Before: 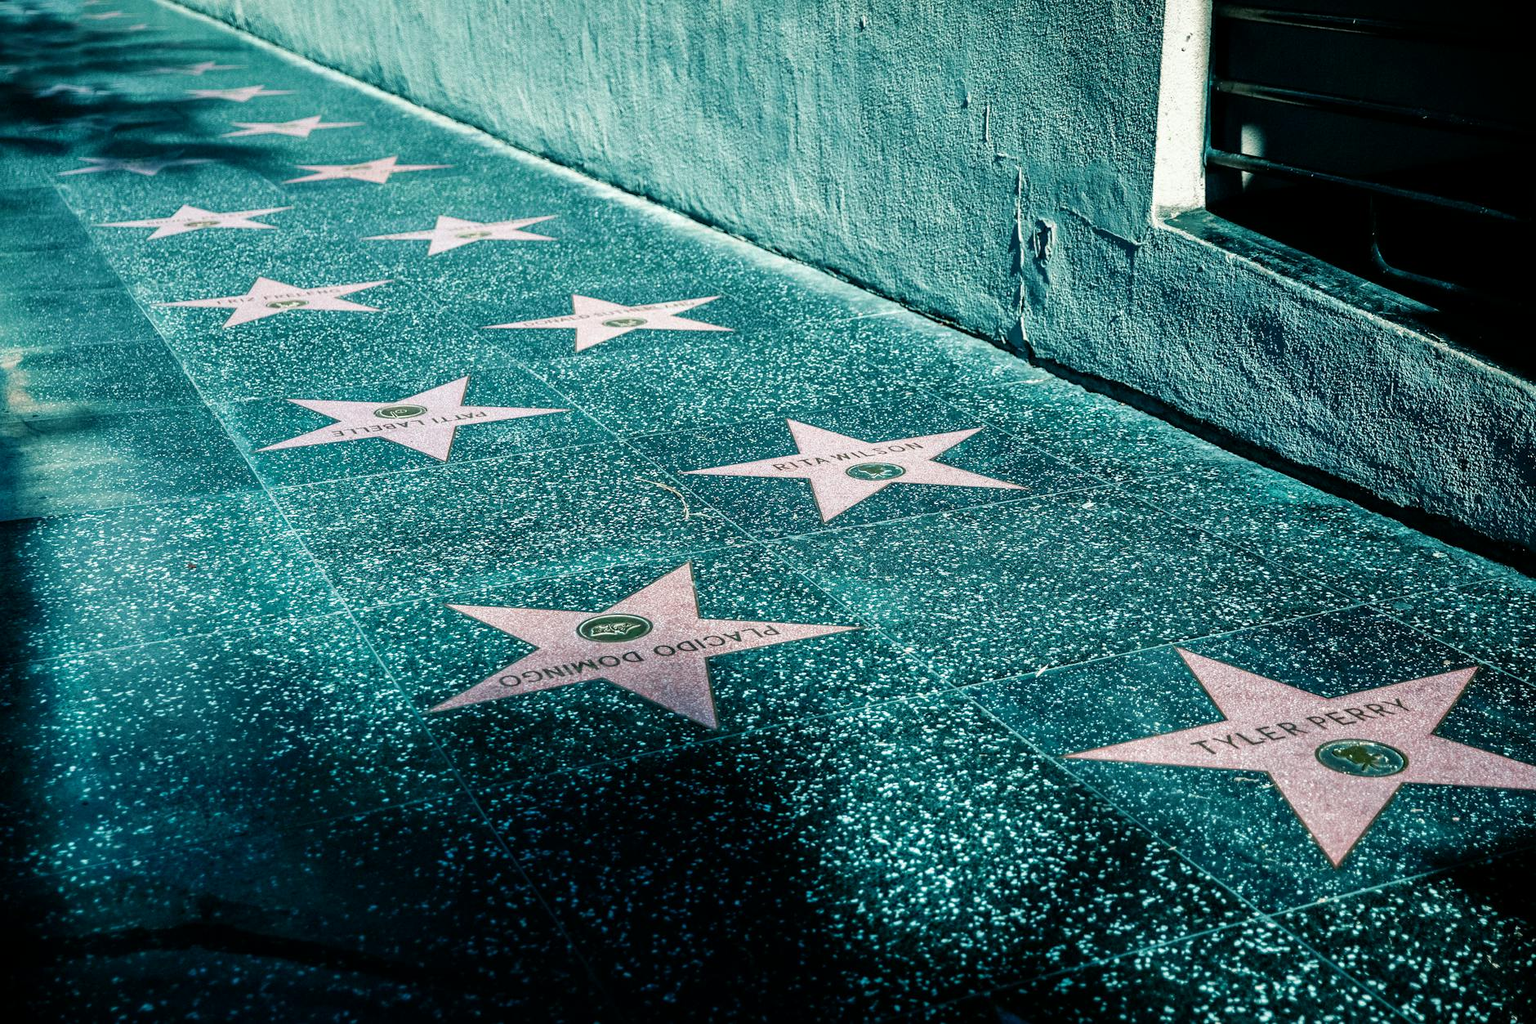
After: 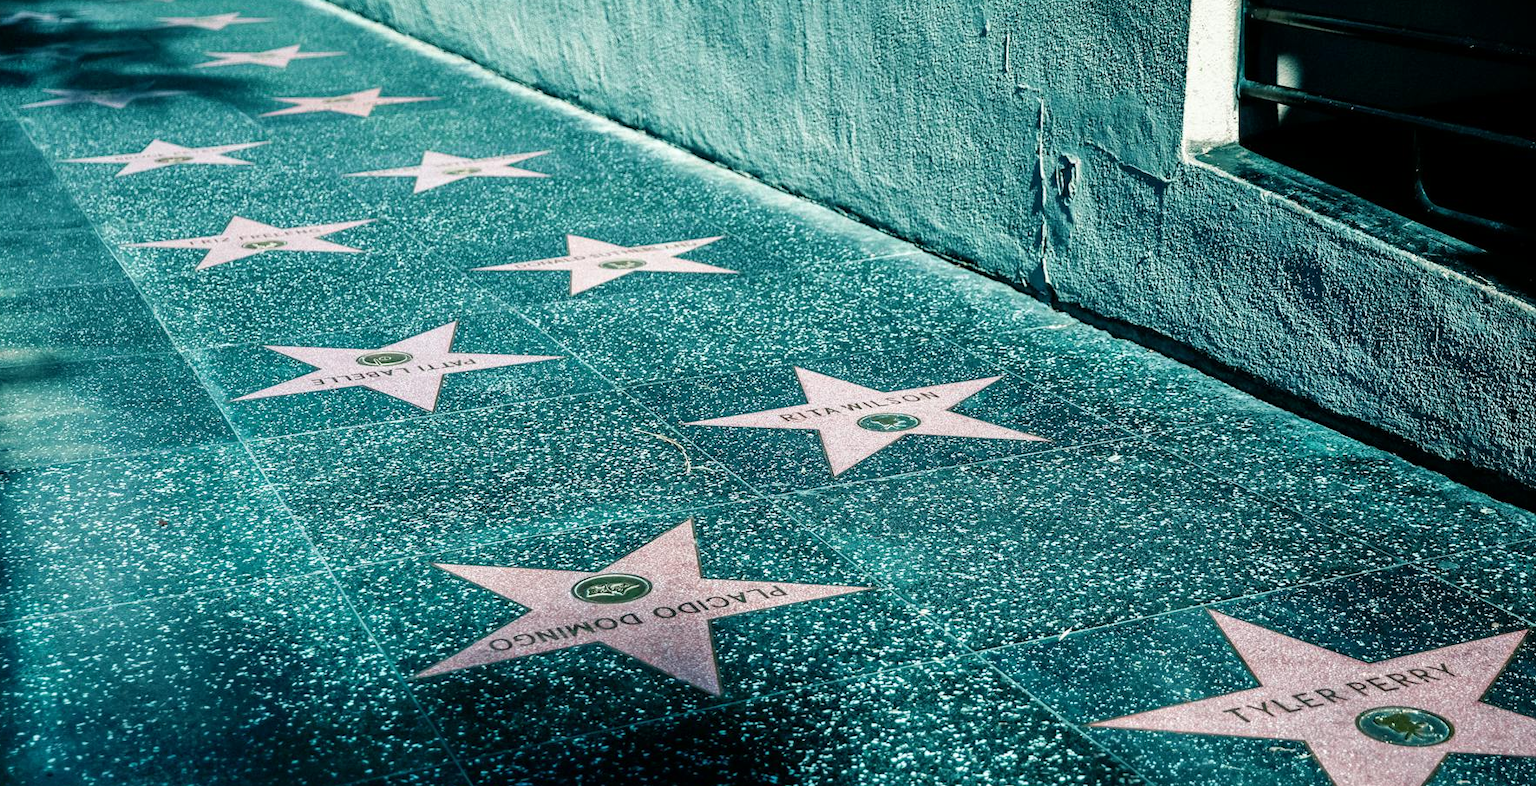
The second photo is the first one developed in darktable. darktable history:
crop: left 2.529%, top 7.229%, right 3.22%, bottom 20.362%
